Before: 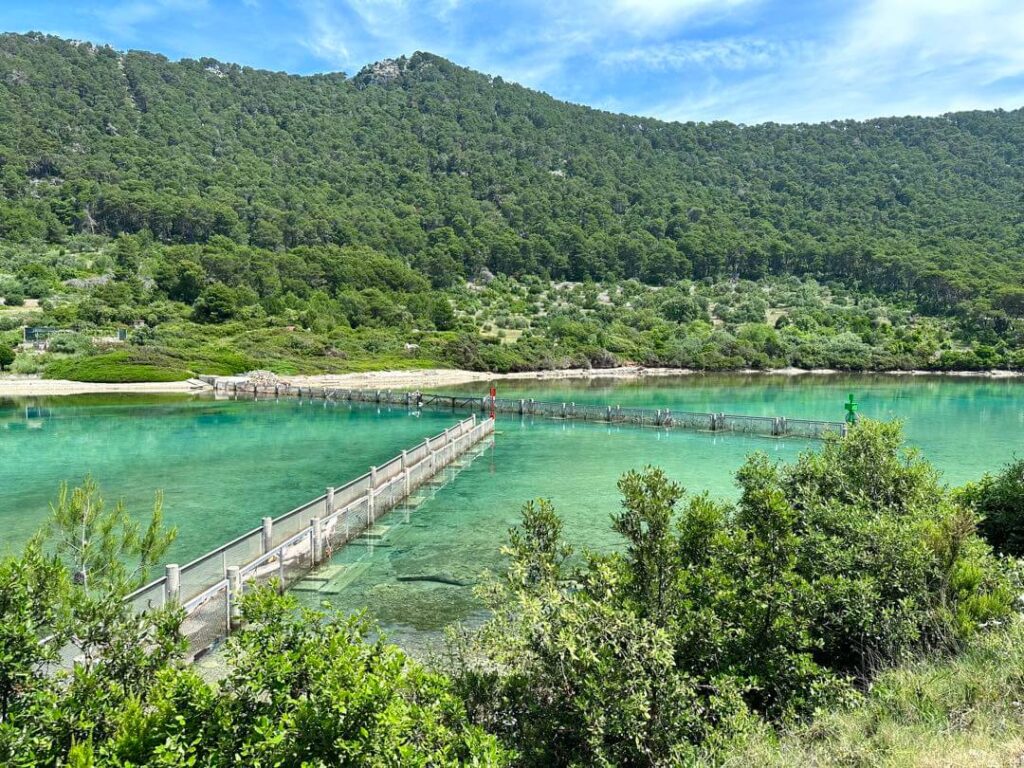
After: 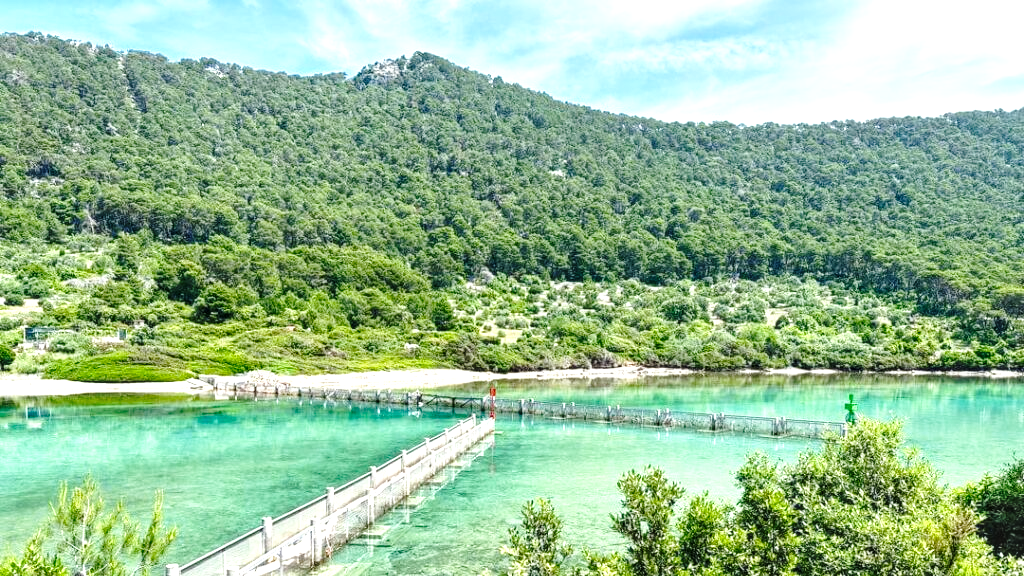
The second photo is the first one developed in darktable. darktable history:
base curve: curves: ch0 [(0, 0) (0.028, 0.03) (0.121, 0.232) (0.46, 0.748) (0.859, 0.968) (1, 1)], preserve colors none
local contrast: on, module defaults
levels: levels [0, 0.474, 0.947]
crop: bottom 24.988%
